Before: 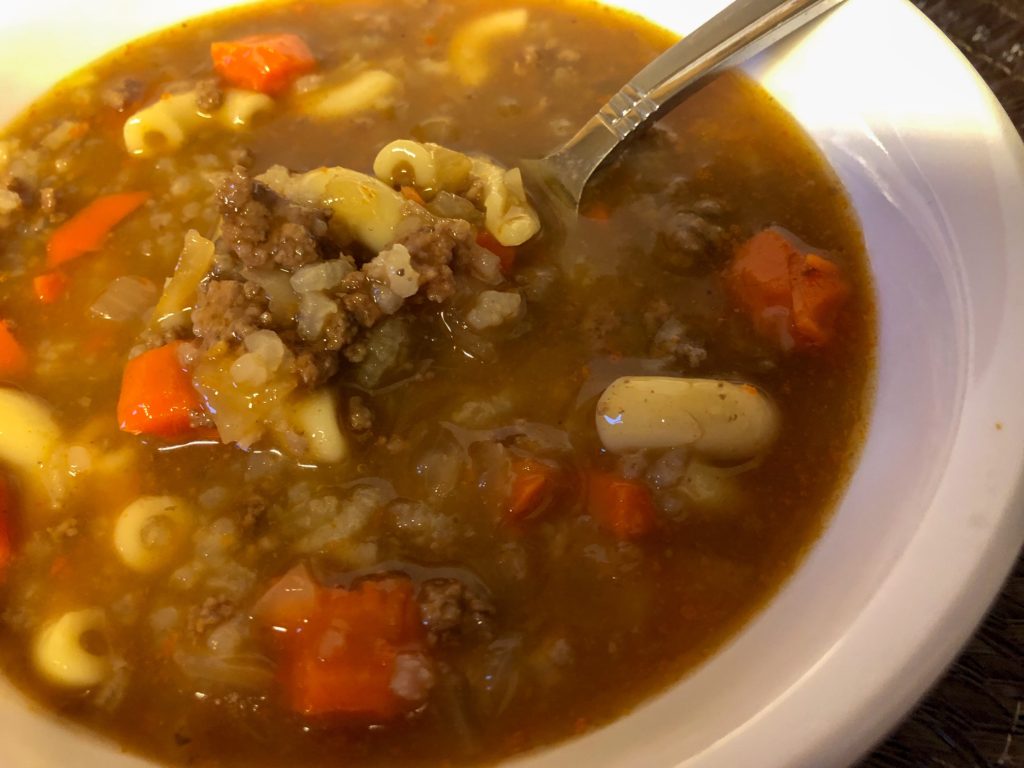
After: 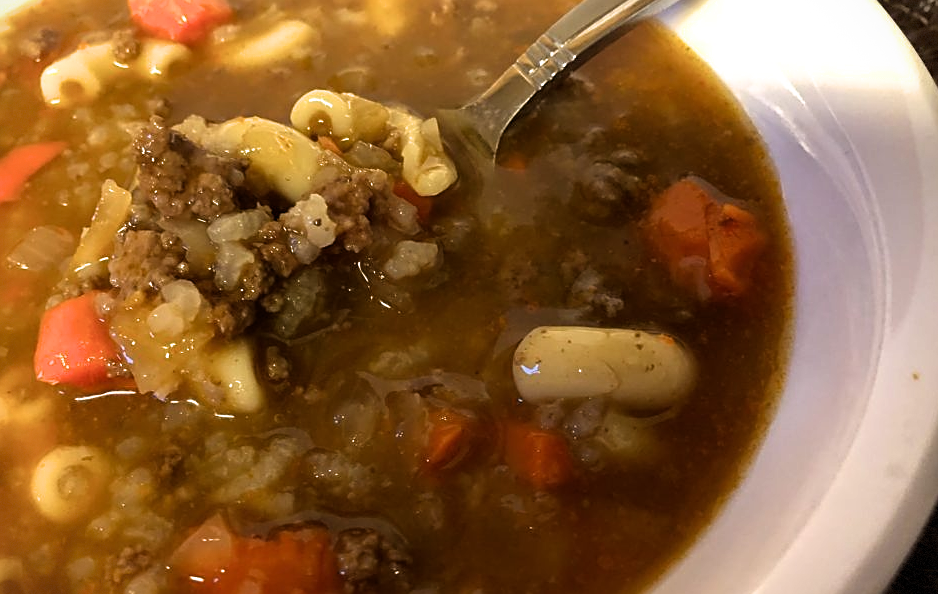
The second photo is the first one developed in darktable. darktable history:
sharpen: on, module defaults
filmic rgb: white relative exposure 2.34 EV, hardness 6.59
crop: left 8.155%, top 6.611%, bottom 15.385%
vignetting: fall-off start 97.28%, fall-off radius 79%, brightness -0.462, saturation -0.3, width/height ratio 1.114, dithering 8-bit output, unbound false
